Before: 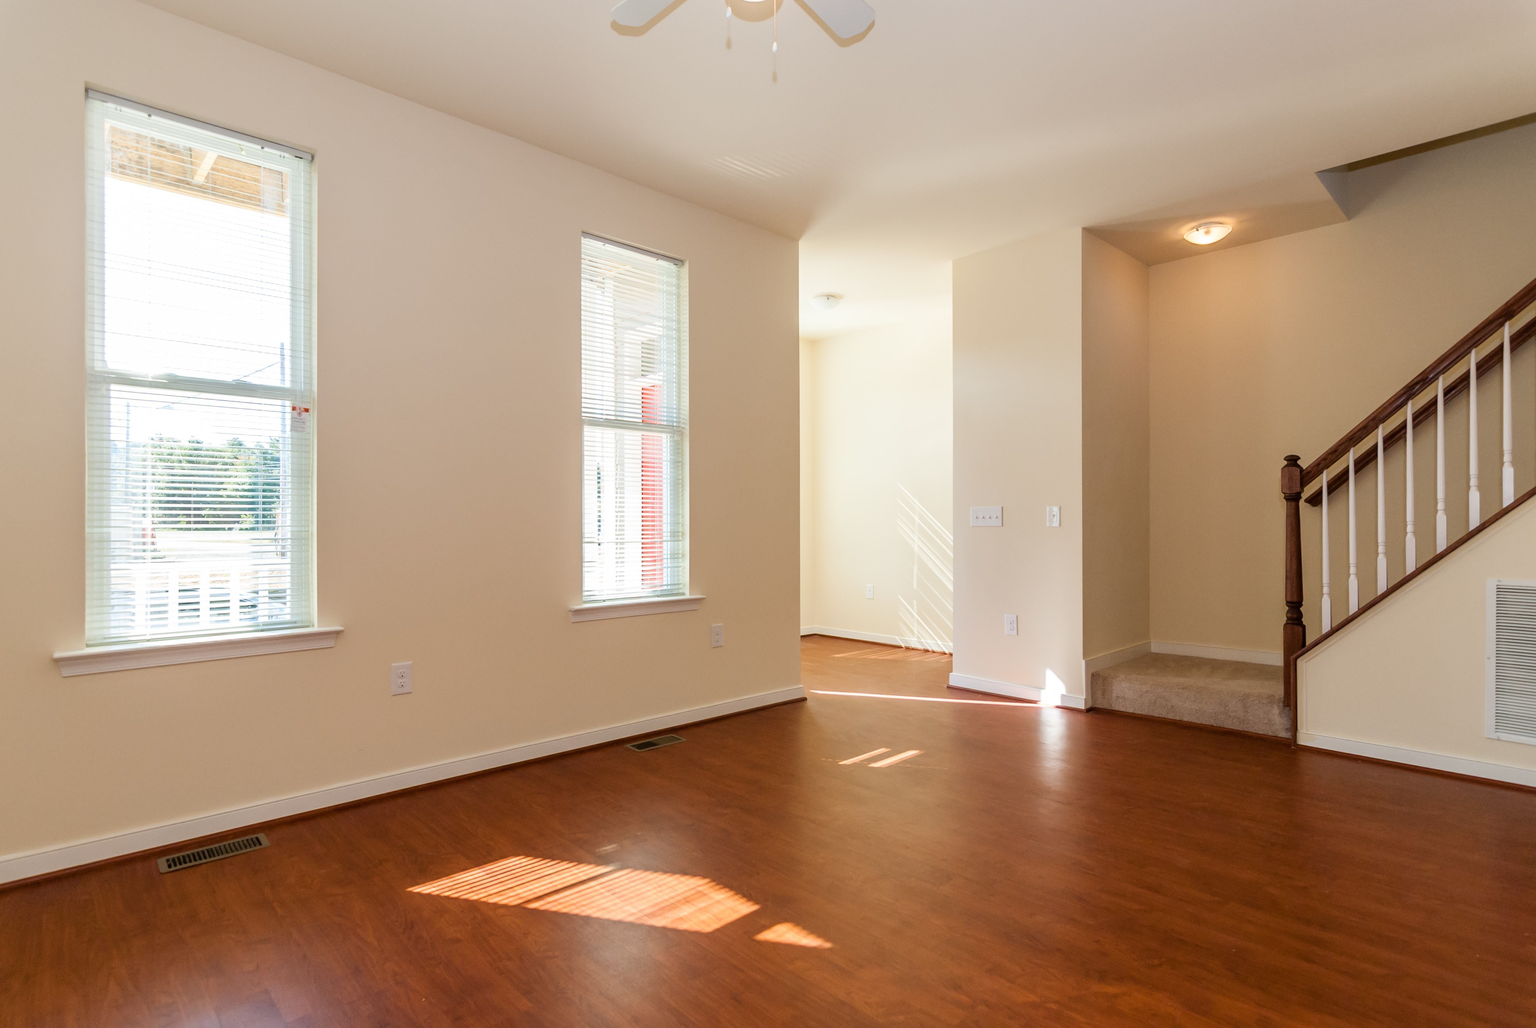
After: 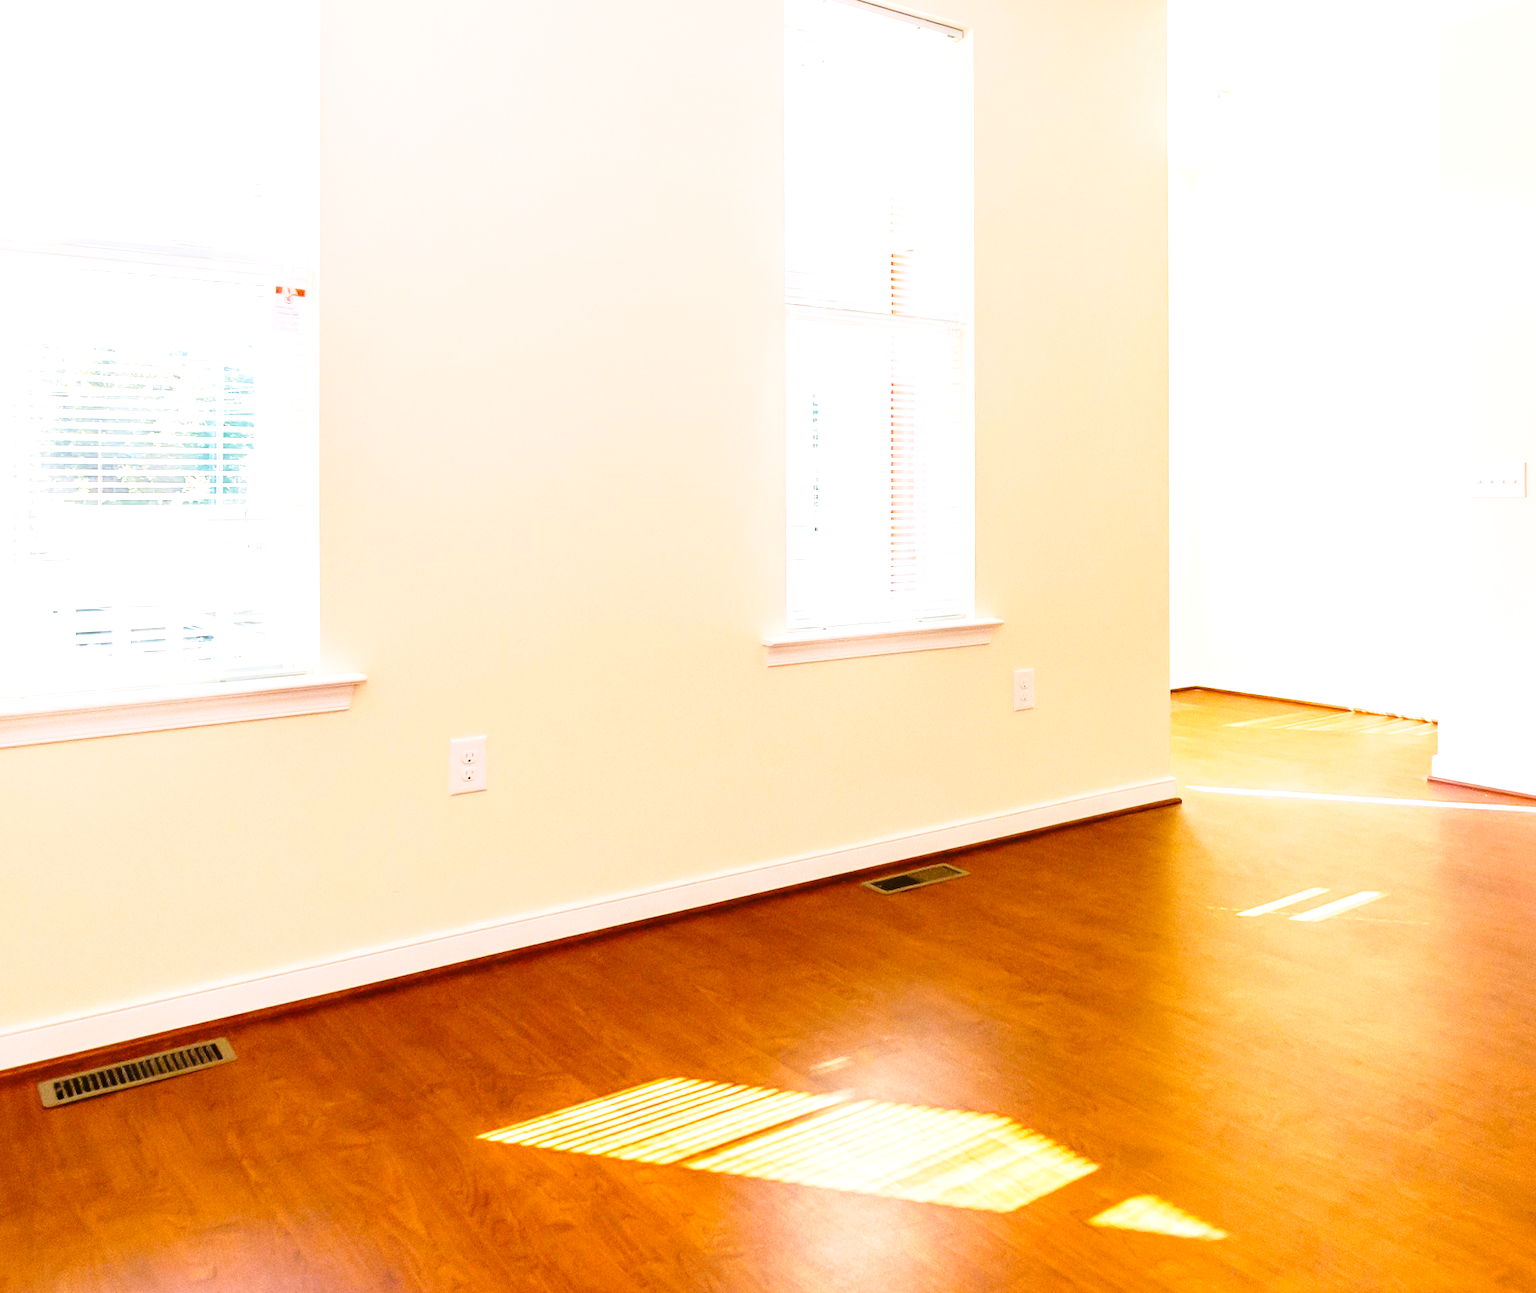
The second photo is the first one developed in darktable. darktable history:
crop: left 8.839%, top 23.727%, right 34.321%, bottom 4.784%
color correction: highlights a* 3.02, highlights b* -1.24, shadows a* -0.112, shadows b* 2.3, saturation 0.98
base curve: curves: ch0 [(0, 0) (0.028, 0.03) (0.121, 0.232) (0.46, 0.748) (0.859, 0.968) (1, 1)], preserve colors none
color balance rgb: linear chroma grading › global chroma 15.15%, perceptual saturation grading › global saturation 0.602%, perceptual brilliance grading › global brilliance 30.299%
